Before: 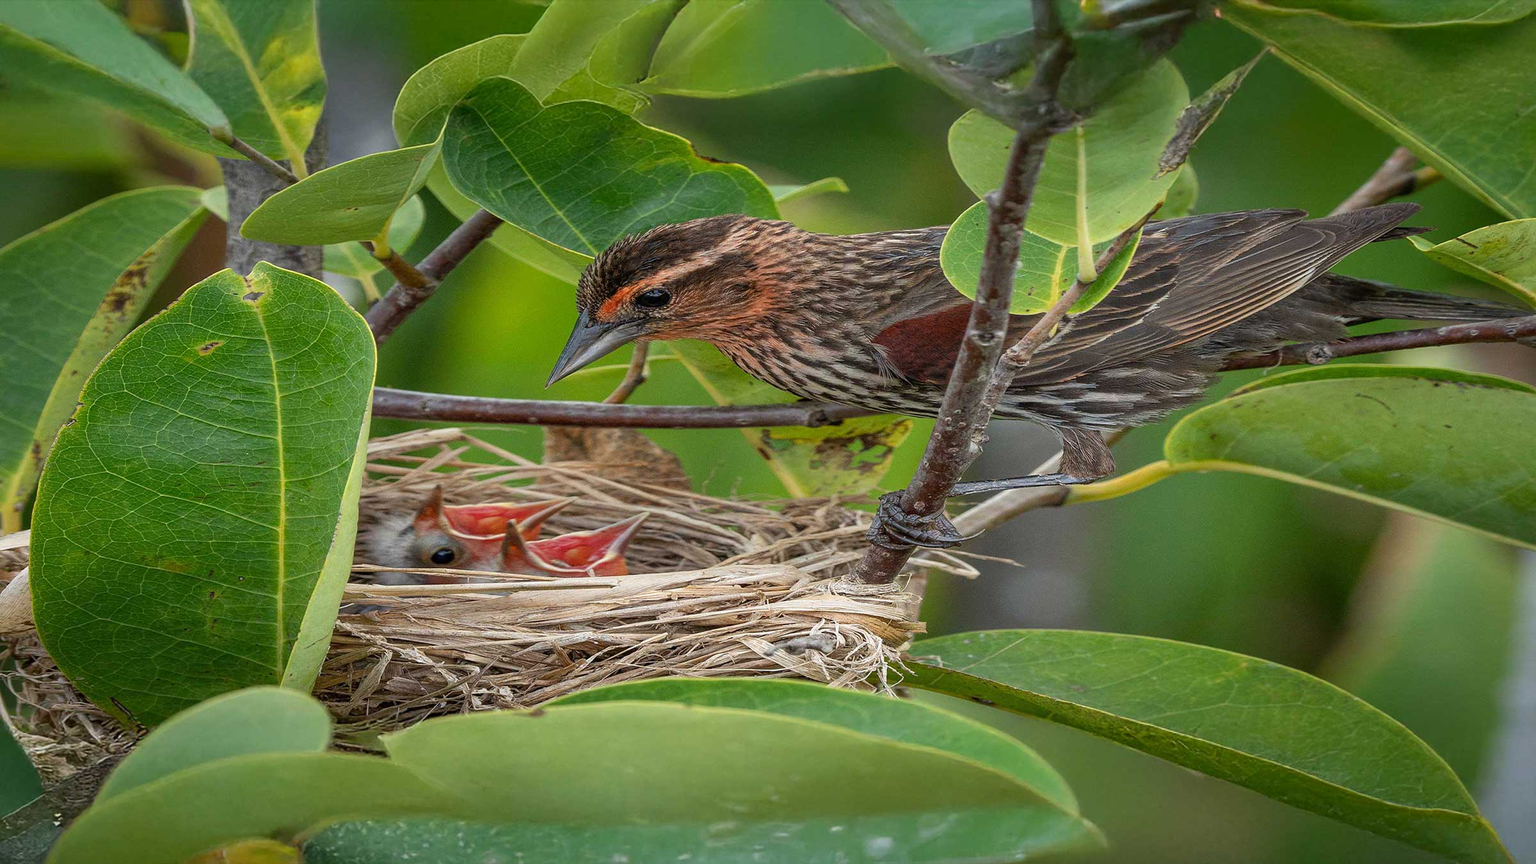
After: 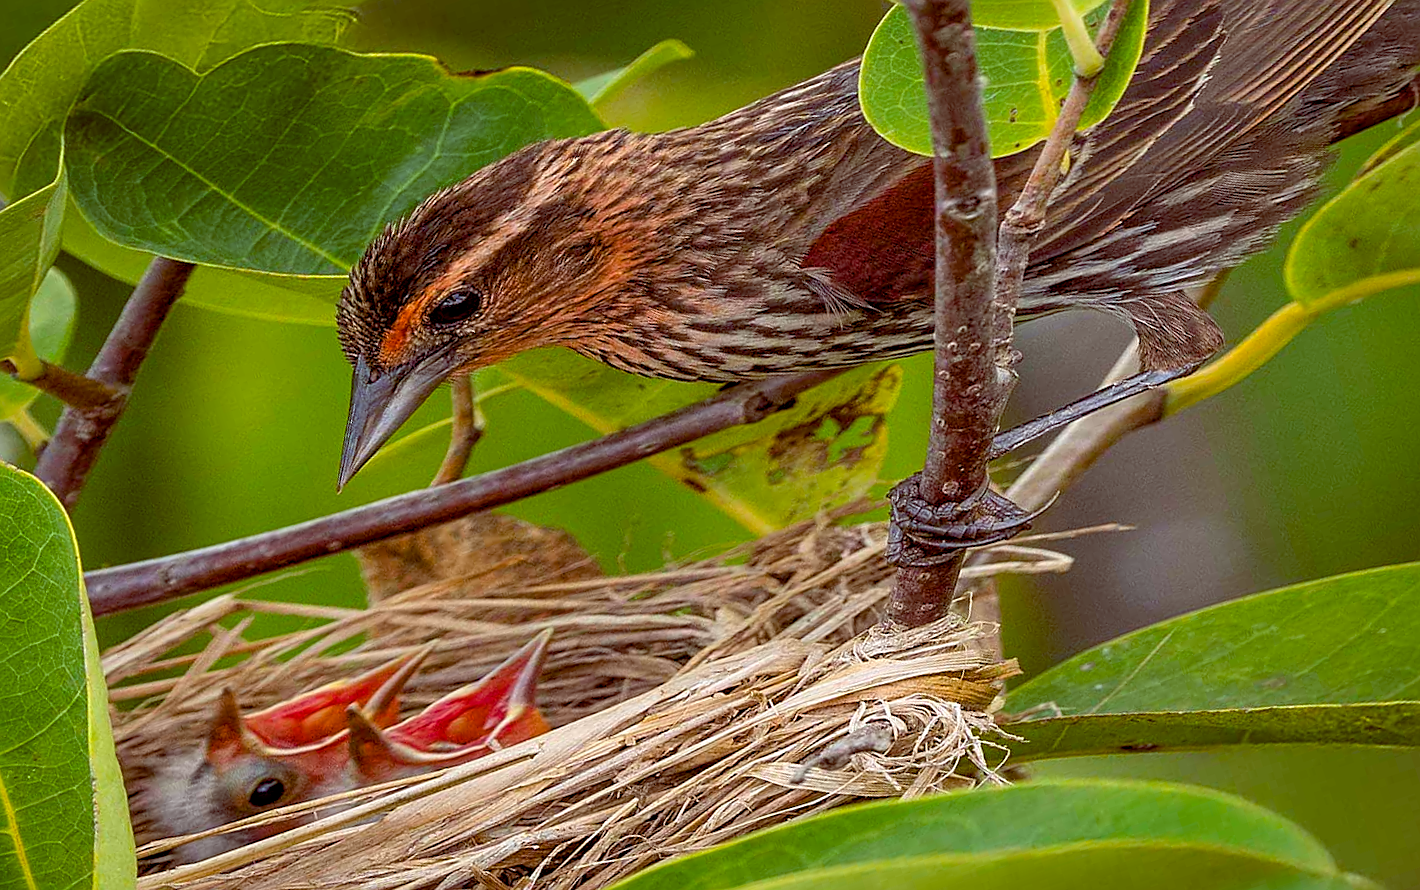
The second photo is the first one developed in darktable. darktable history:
color balance rgb: global offset › luminance -0.205%, global offset › chroma 0.265%, perceptual saturation grading › global saturation 25.168%, global vibrance 20%
crop and rotate: angle 17.94°, left 6.934%, right 4.33%, bottom 1.137%
sharpen: on, module defaults
